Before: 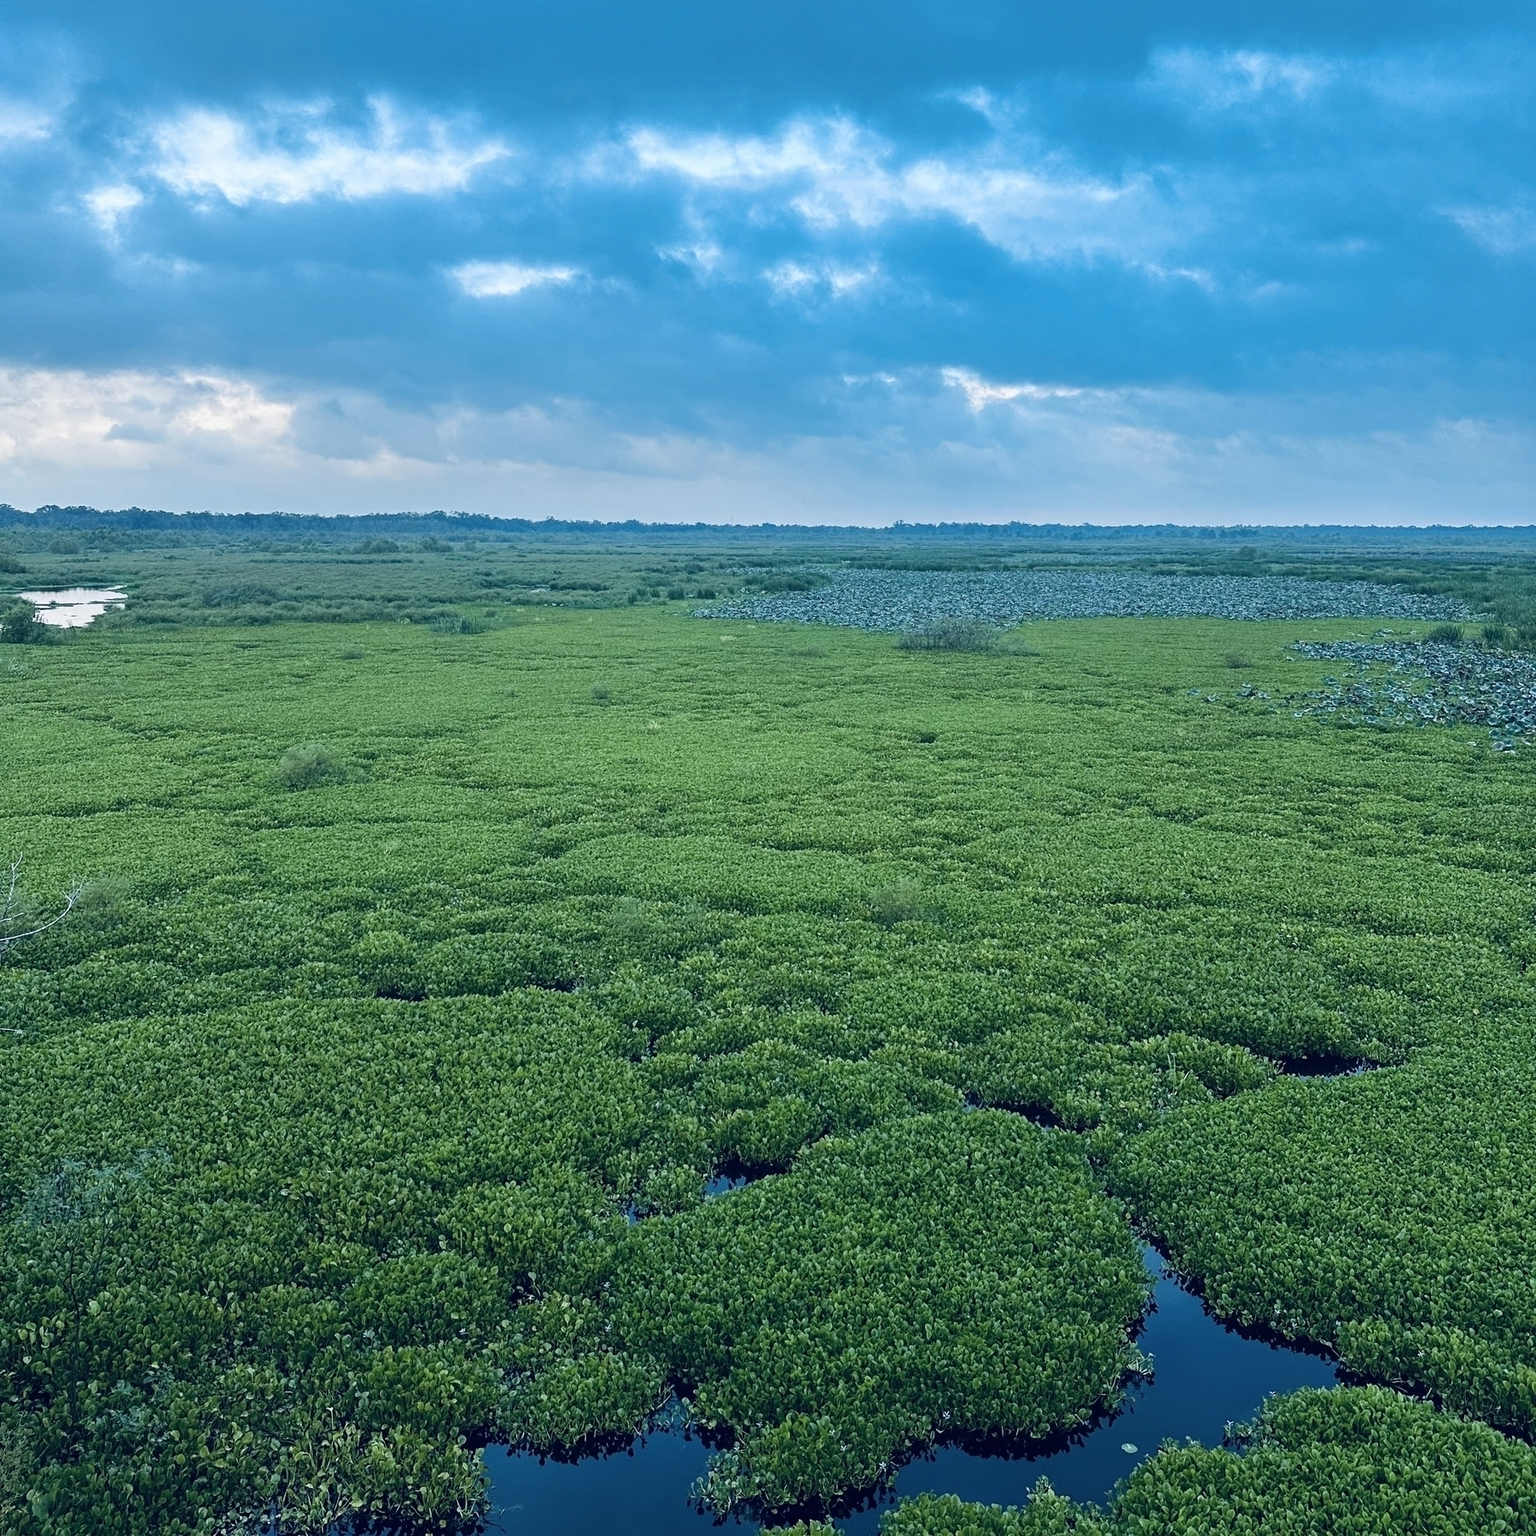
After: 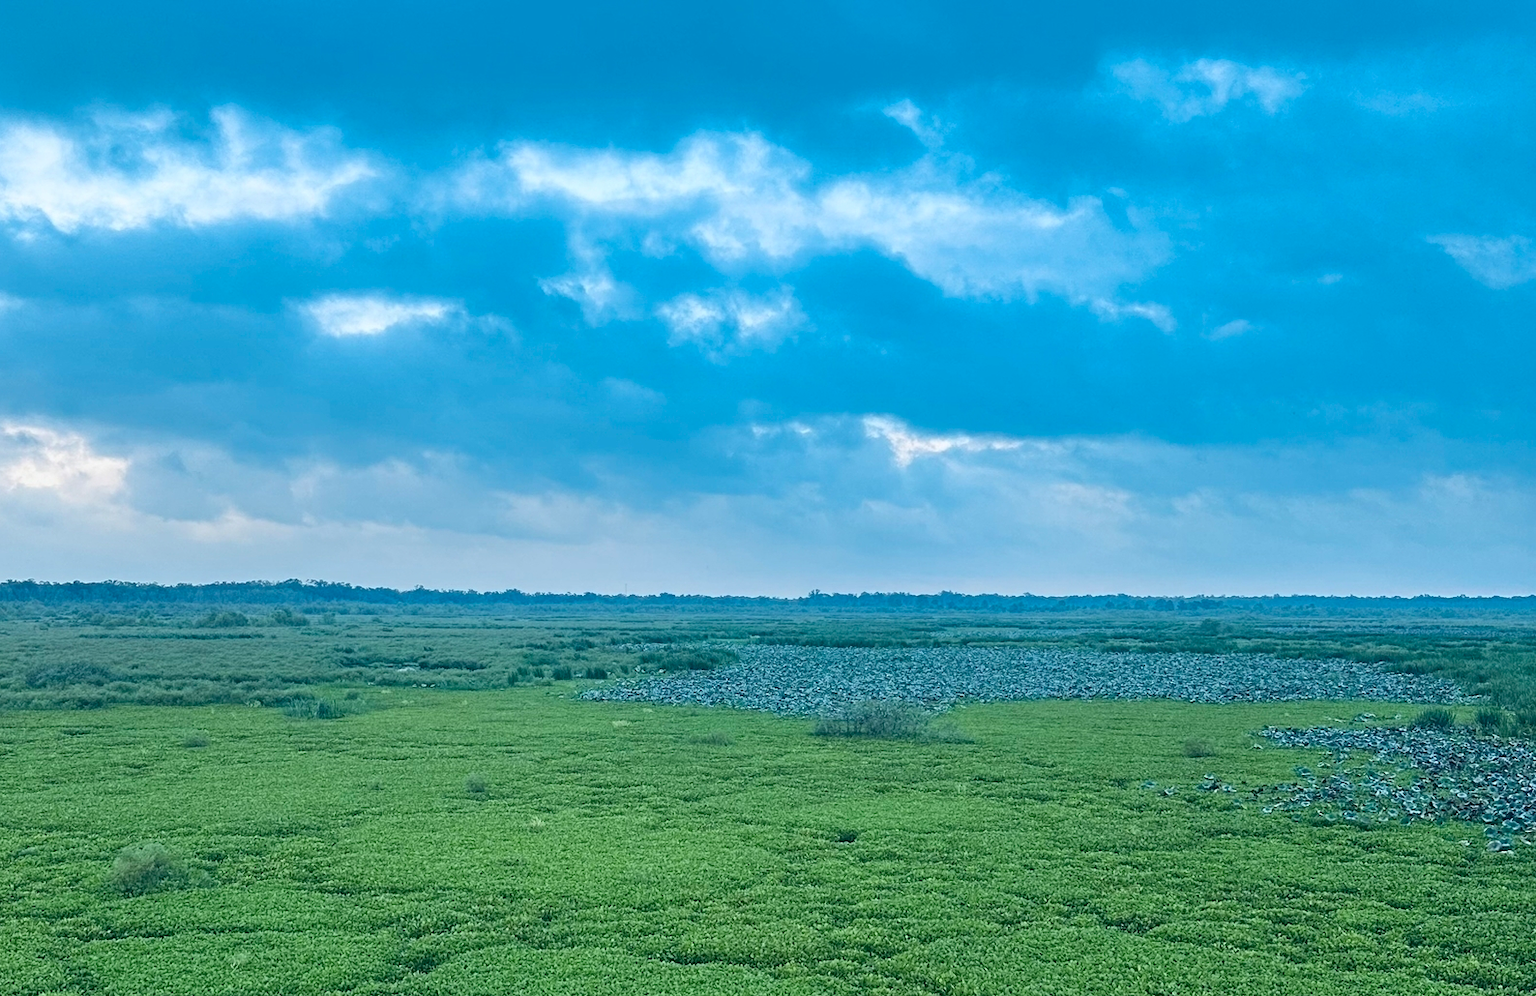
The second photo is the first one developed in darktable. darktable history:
crop and rotate: left 11.761%, bottom 42.757%
